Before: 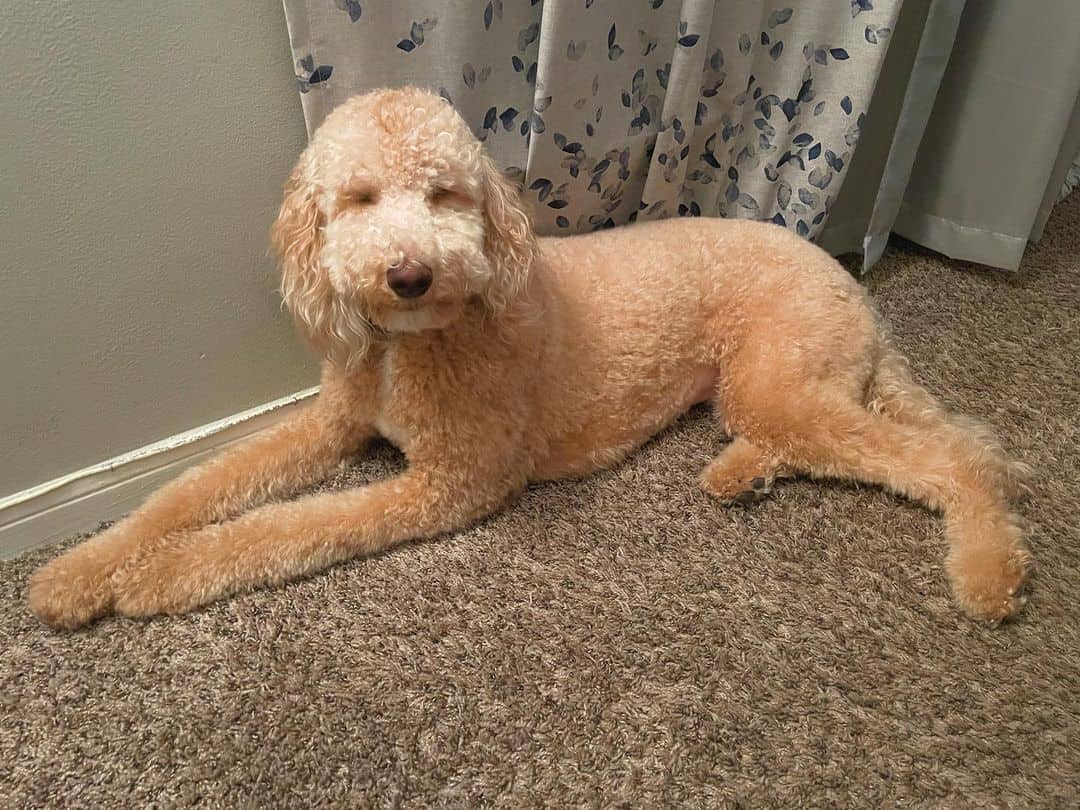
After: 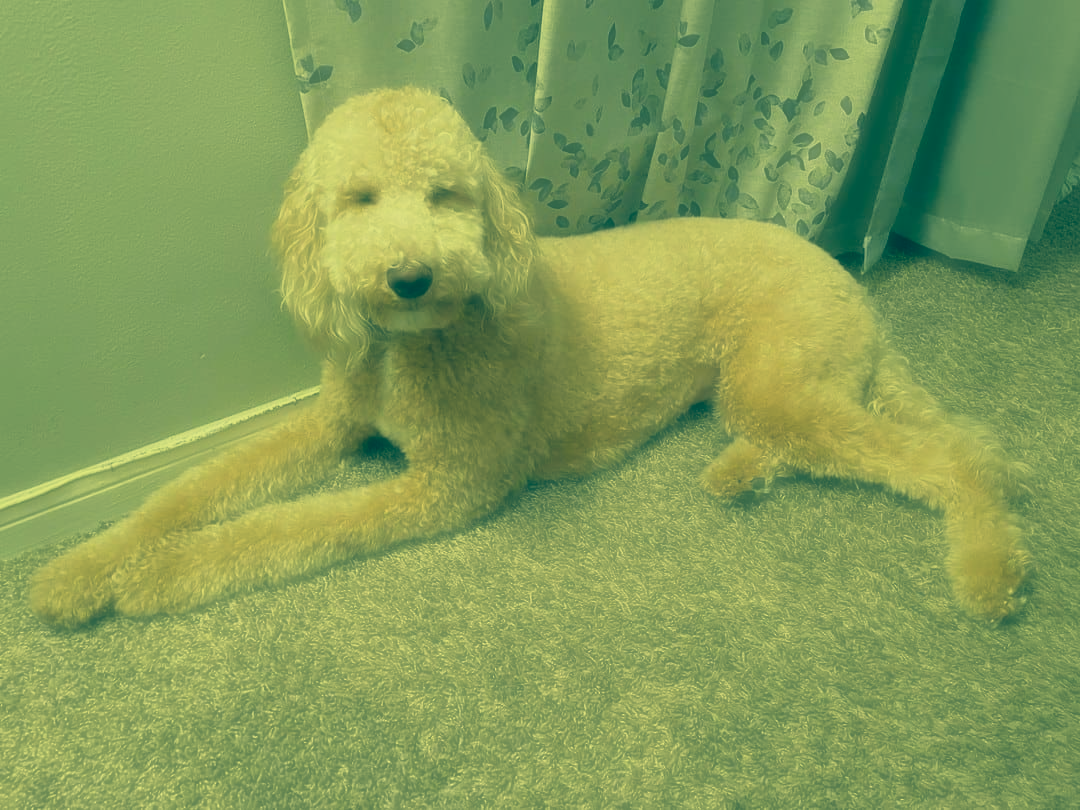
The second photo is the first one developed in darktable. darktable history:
haze removal: strength -0.897, distance 0.227, compatibility mode true, adaptive false
color correction: highlights a* -15.13, highlights b* 39.92, shadows a* -39.49, shadows b* -25.68
